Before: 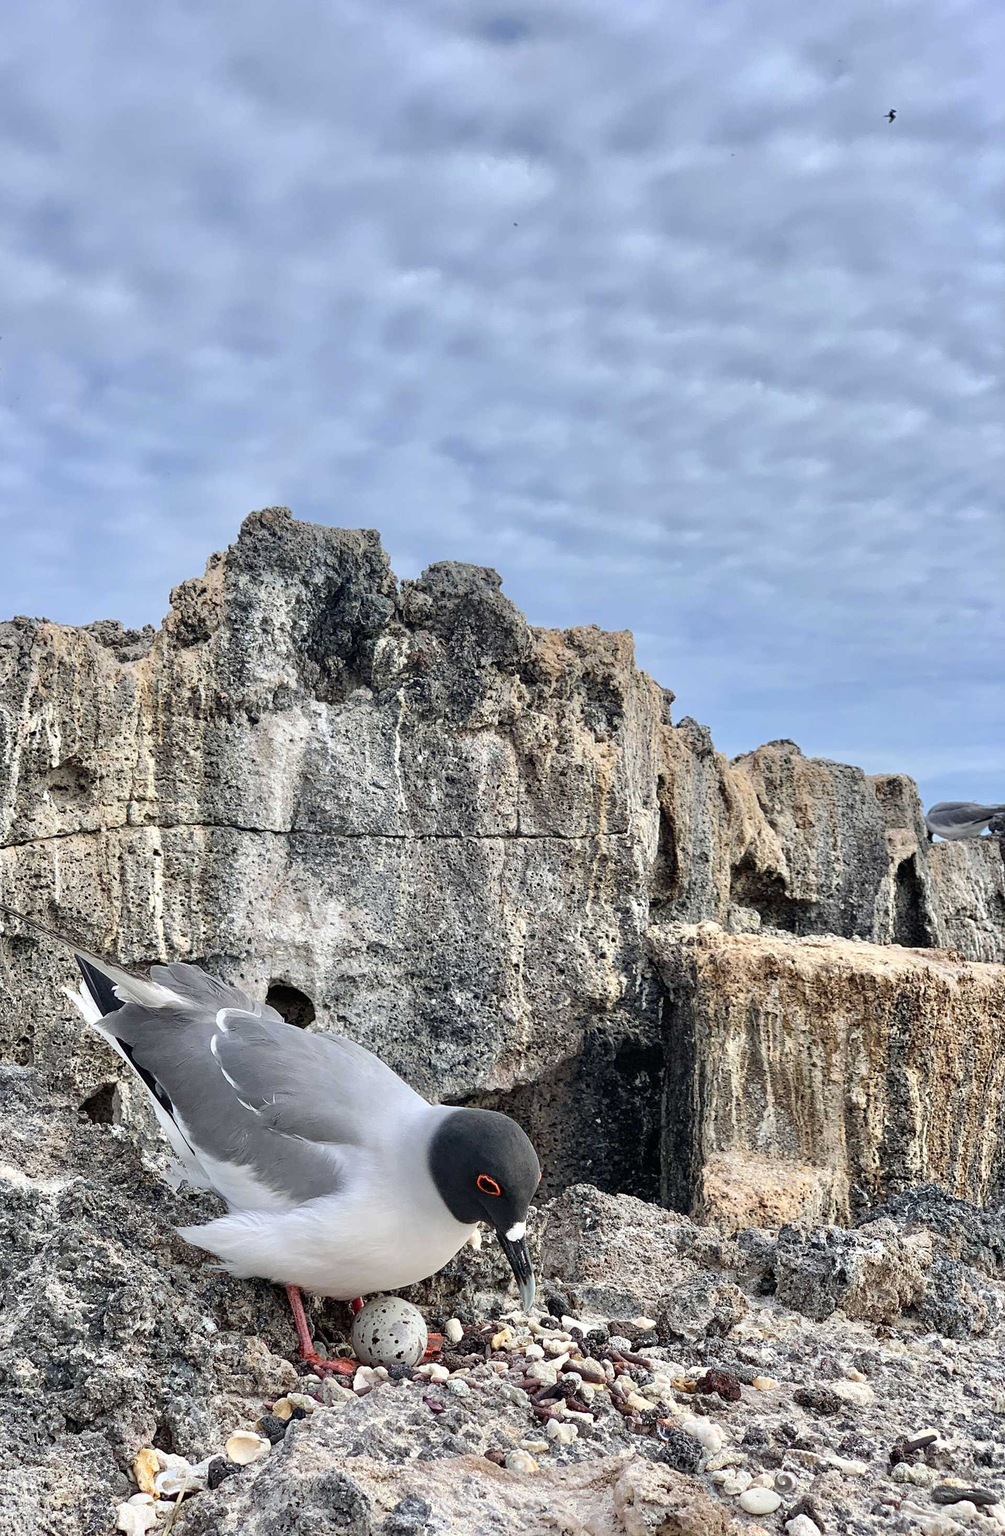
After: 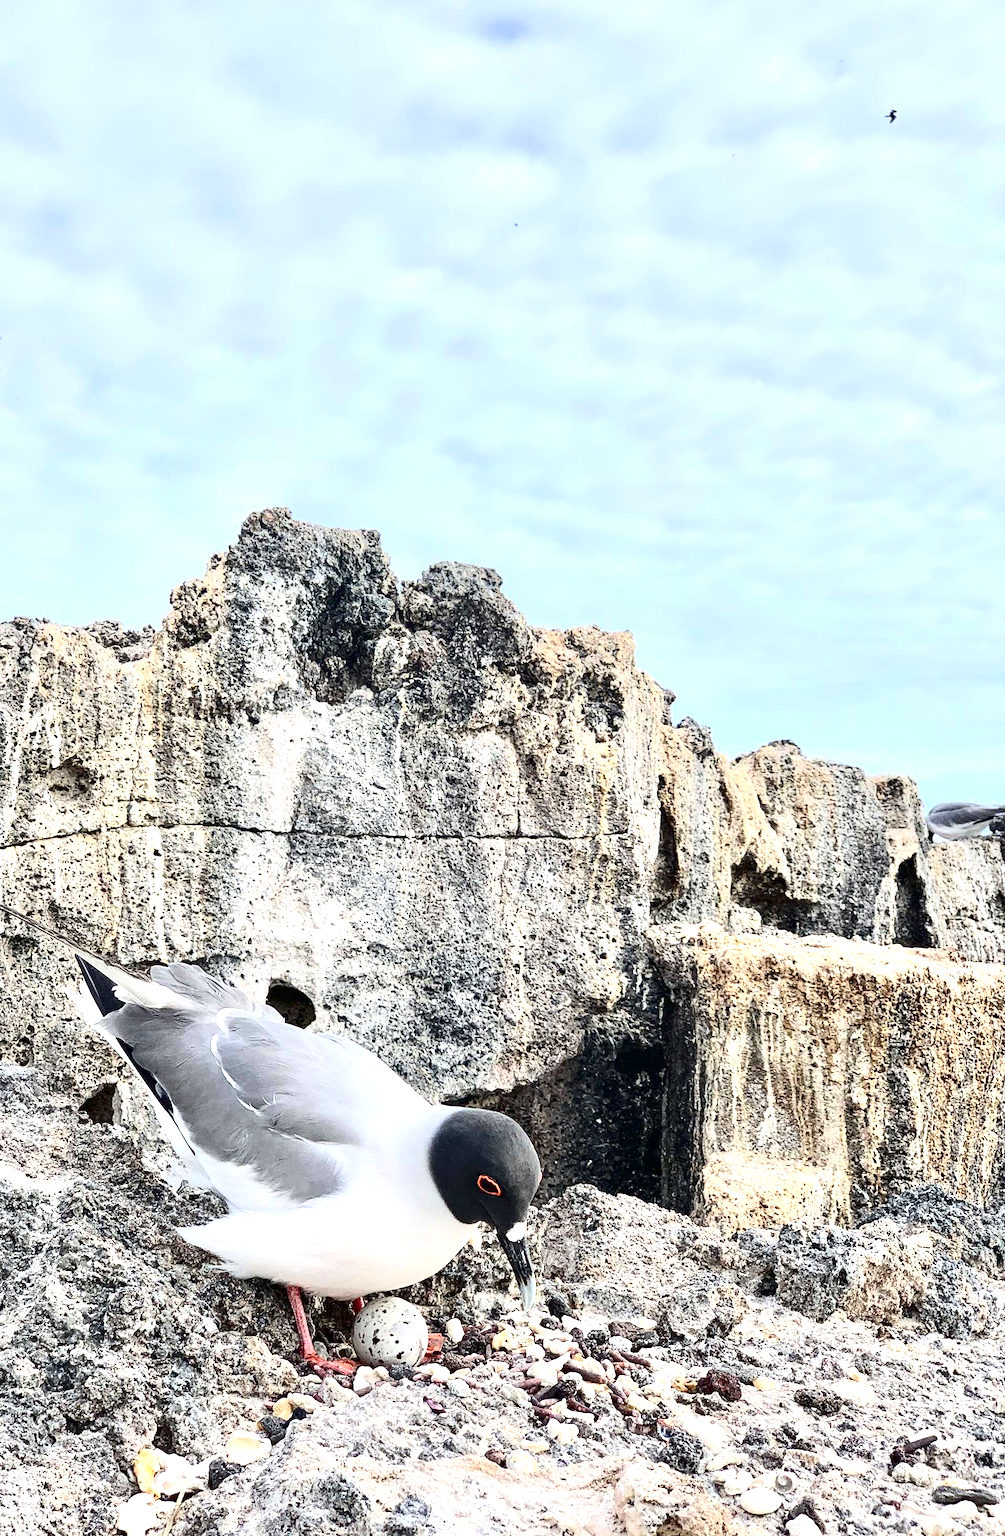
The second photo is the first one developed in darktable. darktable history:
exposure: exposure 0.917 EV, compensate highlight preservation false
contrast brightness saturation: contrast 0.287
